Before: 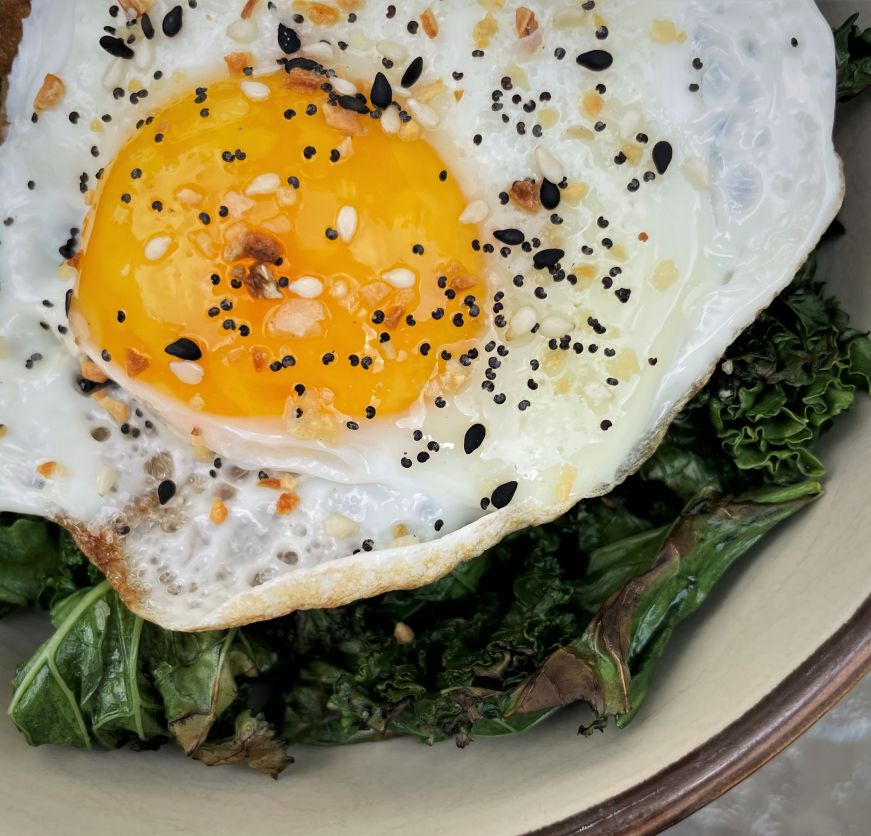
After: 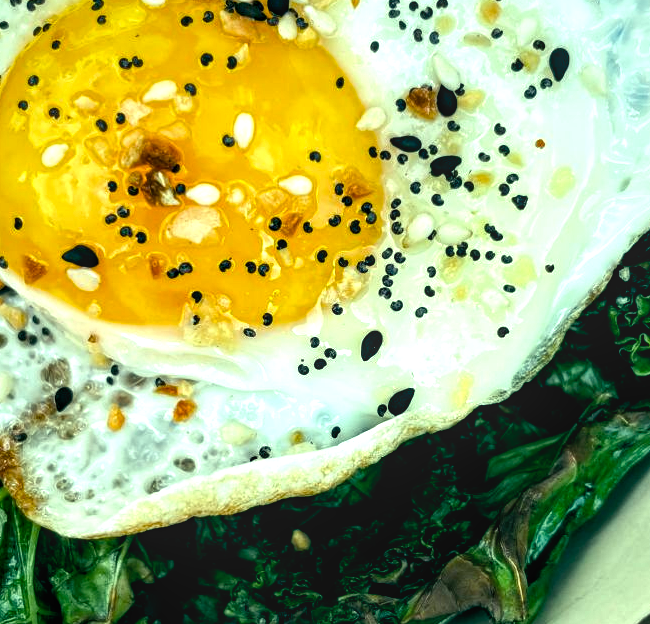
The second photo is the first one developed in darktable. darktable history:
white balance: emerald 1
crop and rotate: left 11.831%, top 11.346%, right 13.429%, bottom 13.899%
local contrast: on, module defaults
color balance rgb: shadows lift › luminance -7.7%, shadows lift › chroma 2.13%, shadows lift › hue 165.27°, power › luminance -7.77%, power › chroma 1.1%, power › hue 215.88°, highlights gain › luminance 15.15%, highlights gain › chroma 7%, highlights gain › hue 125.57°, global offset › luminance -0.33%, global offset › chroma 0.11%, global offset › hue 165.27°, perceptual saturation grading › global saturation 24.42%, perceptual saturation grading › highlights -24.42%, perceptual saturation grading › mid-tones 24.42%, perceptual saturation grading › shadows 40%, perceptual brilliance grading › global brilliance -5%, perceptual brilliance grading › highlights 24.42%, perceptual brilliance grading › mid-tones 7%, perceptual brilliance grading › shadows -5%
